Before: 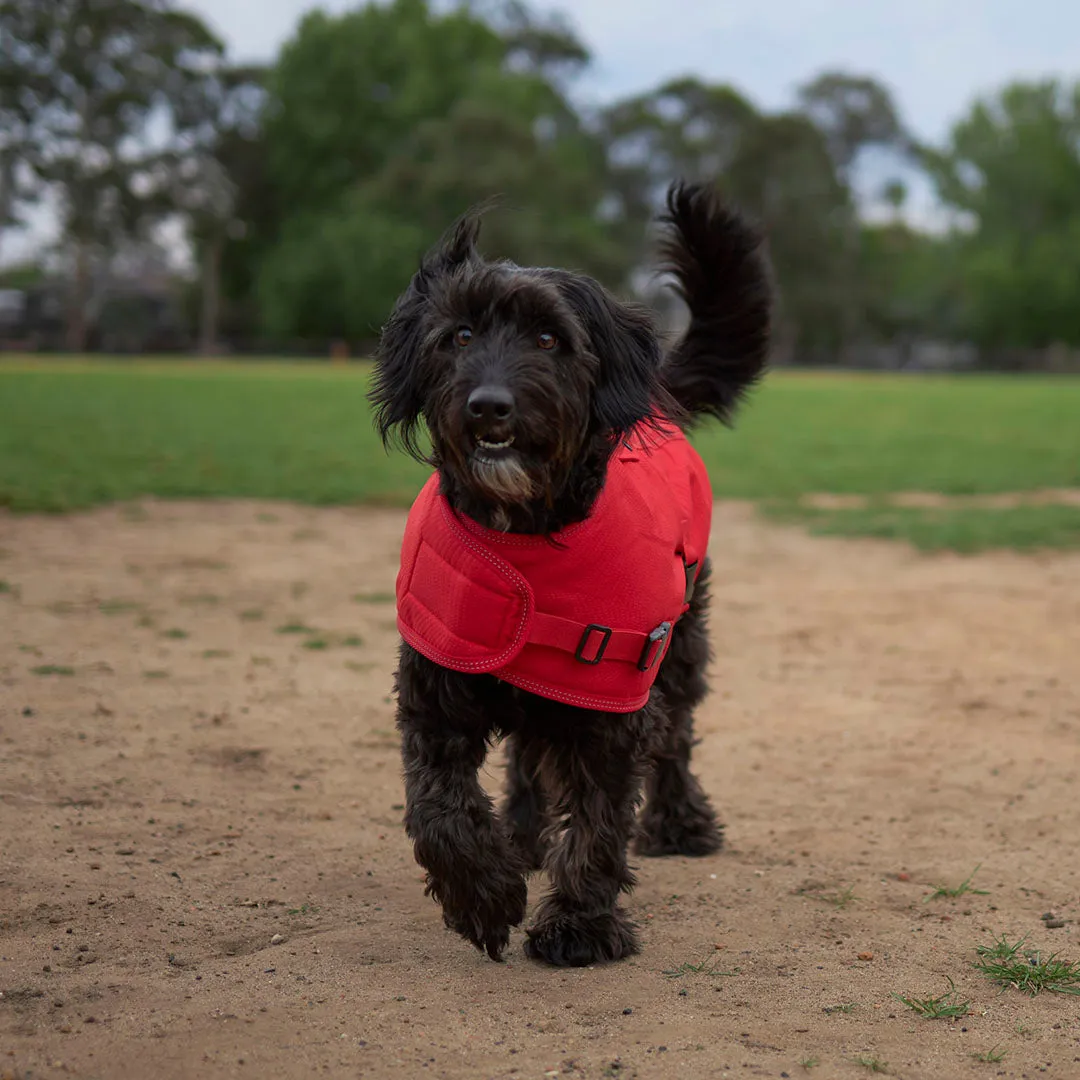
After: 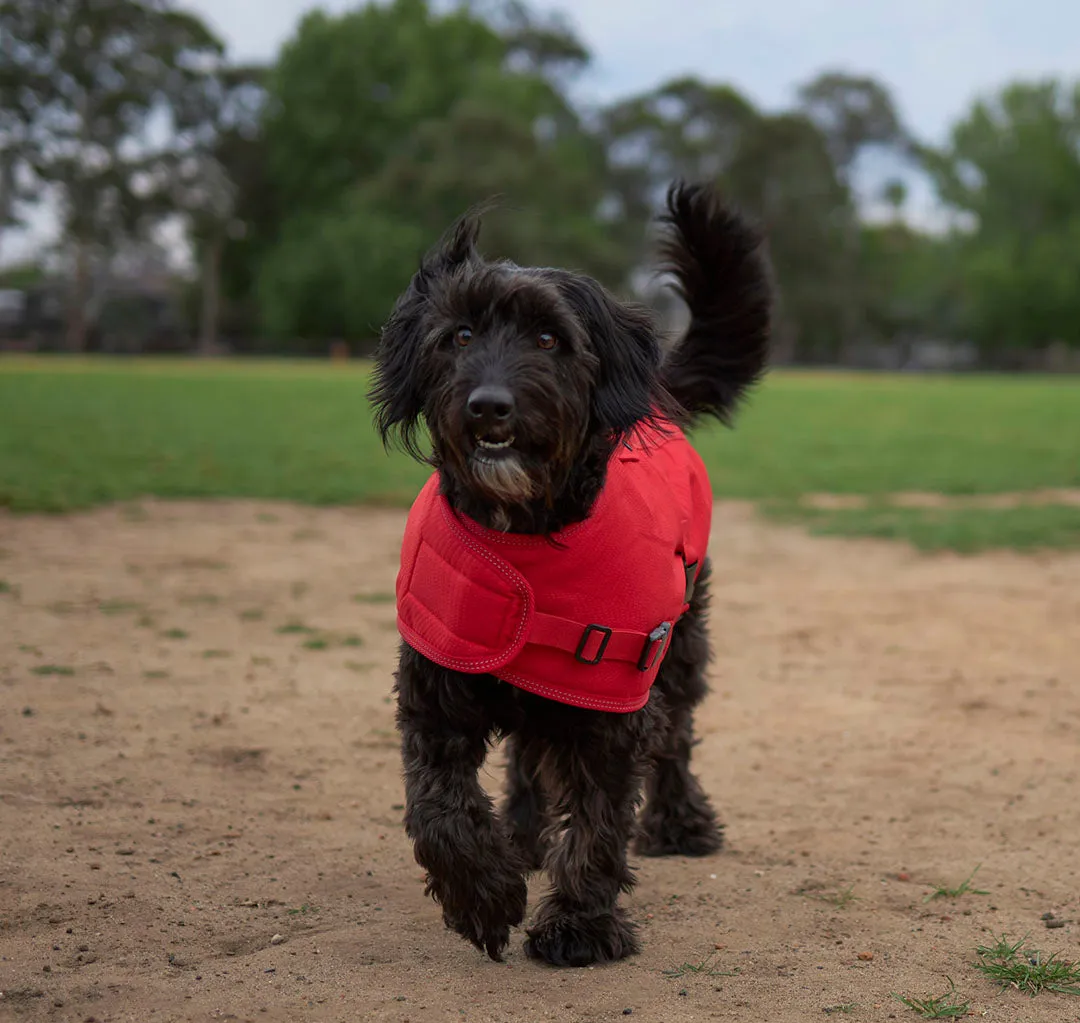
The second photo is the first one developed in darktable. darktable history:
crop and rotate: top 0.006%, bottom 5.266%
